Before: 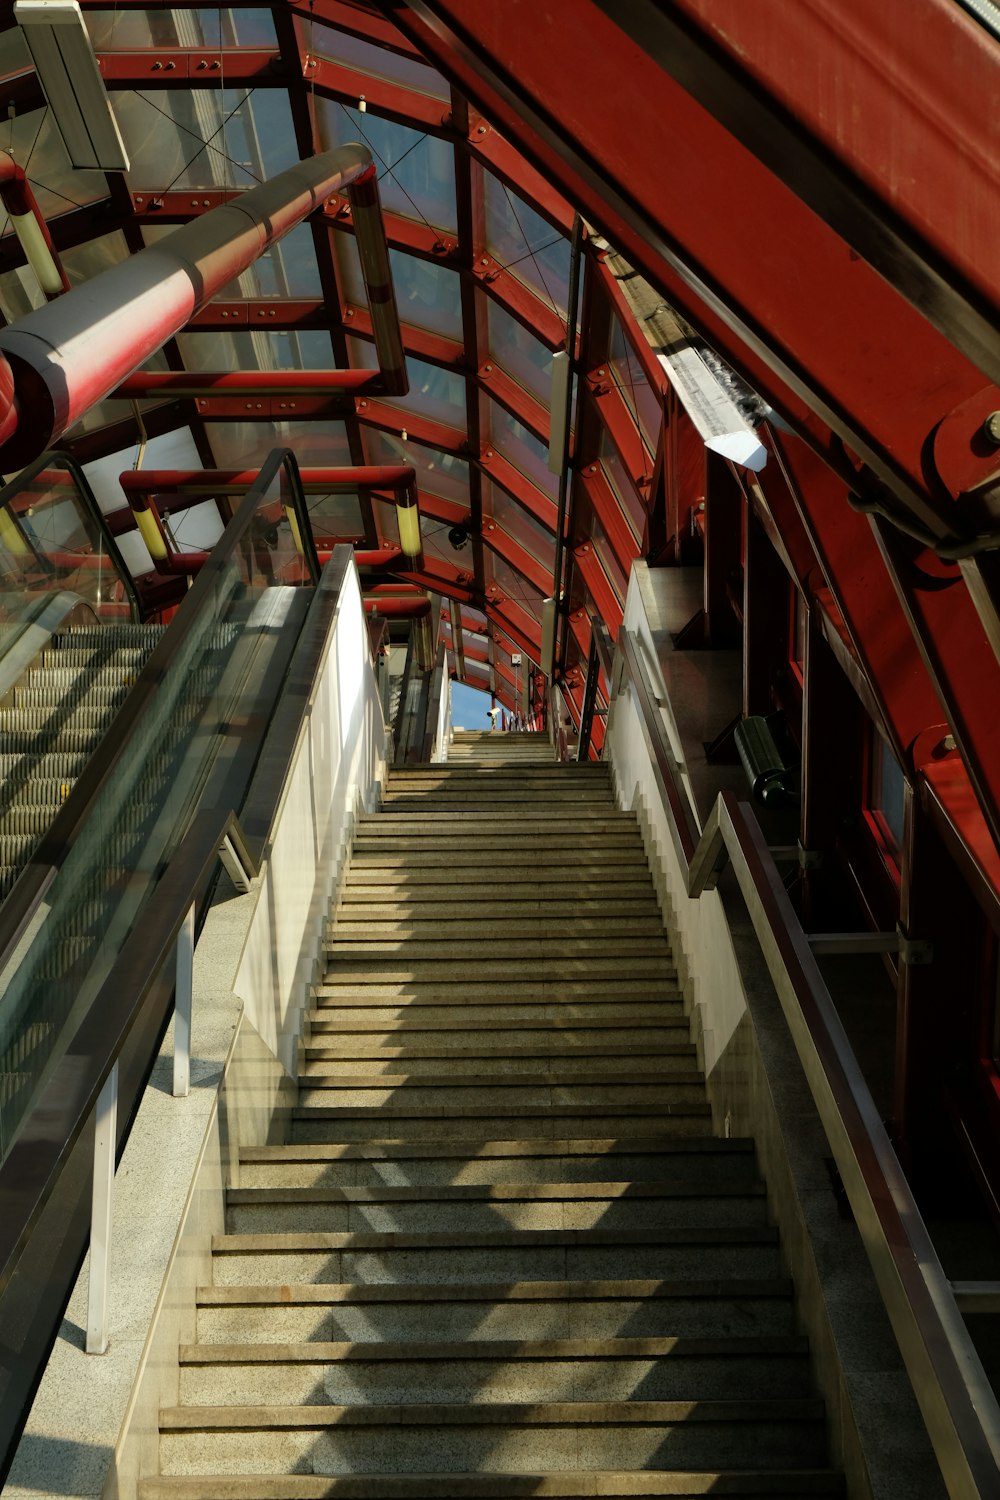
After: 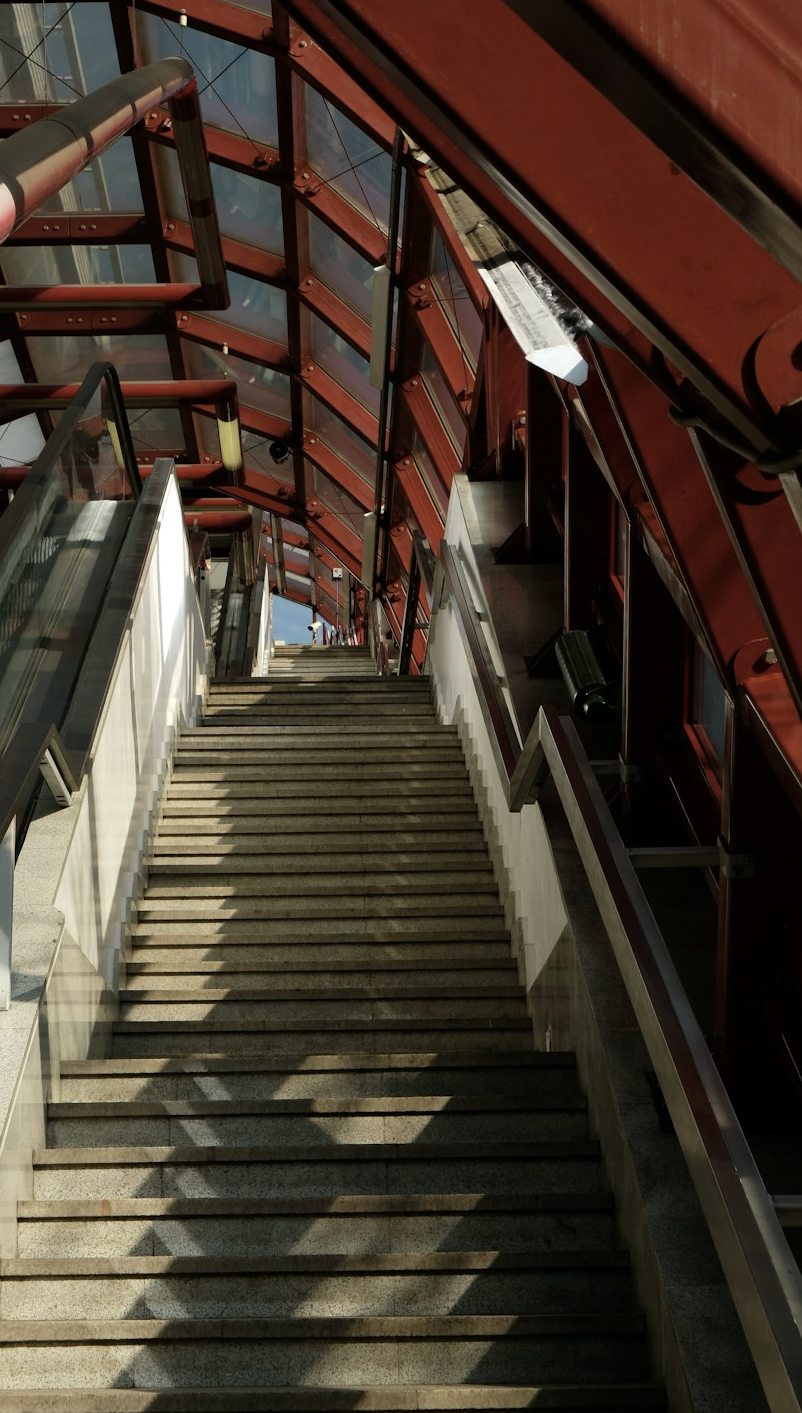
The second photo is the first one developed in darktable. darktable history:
crop and rotate: left 17.959%, top 5.771%, right 1.742%
contrast brightness saturation: contrast 0.1, saturation -0.3
